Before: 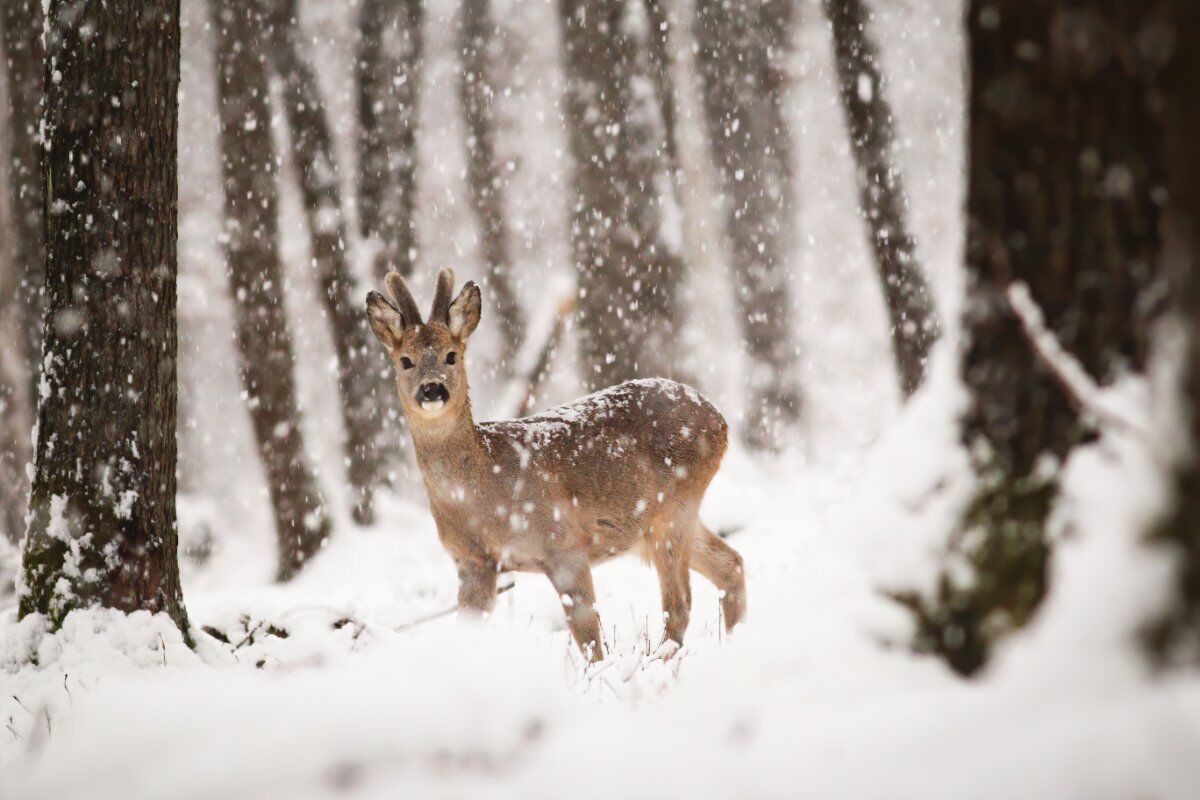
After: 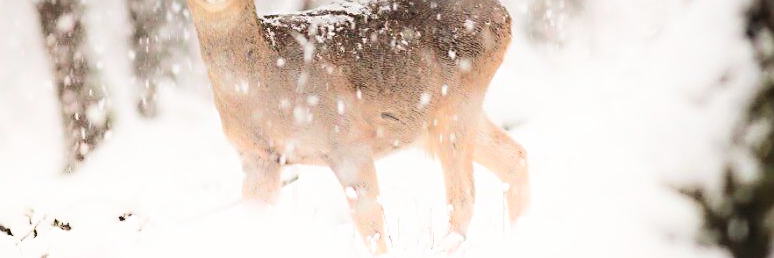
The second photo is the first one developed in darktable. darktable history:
tone curve: curves: ch0 [(0, 0) (0.08, 0.056) (0.4, 0.4) (0.6, 0.612) (0.92, 0.924) (1, 1)], color space Lab, linked channels, preserve colors none
tone equalizer: -8 EV -0.589 EV, edges refinement/feathering 500, mask exposure compensation -1.57 EV, preserve details no
sharpen: on, module defaults
shadows and highlights: shadows -54.57, highlights 84.62, shadows color adjustment 97.67%, soften with gaussian
crop: left 18.048%, top 50.926%, right 17.39%, bottom 16.794%
